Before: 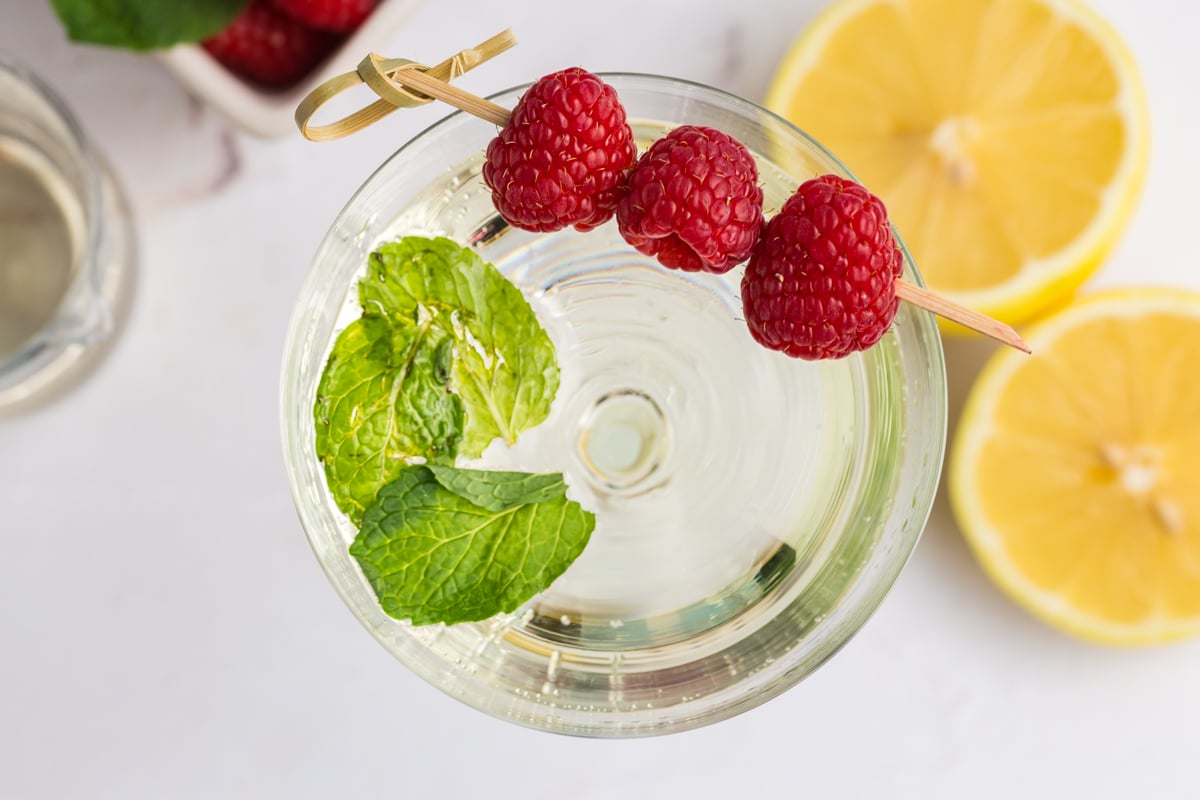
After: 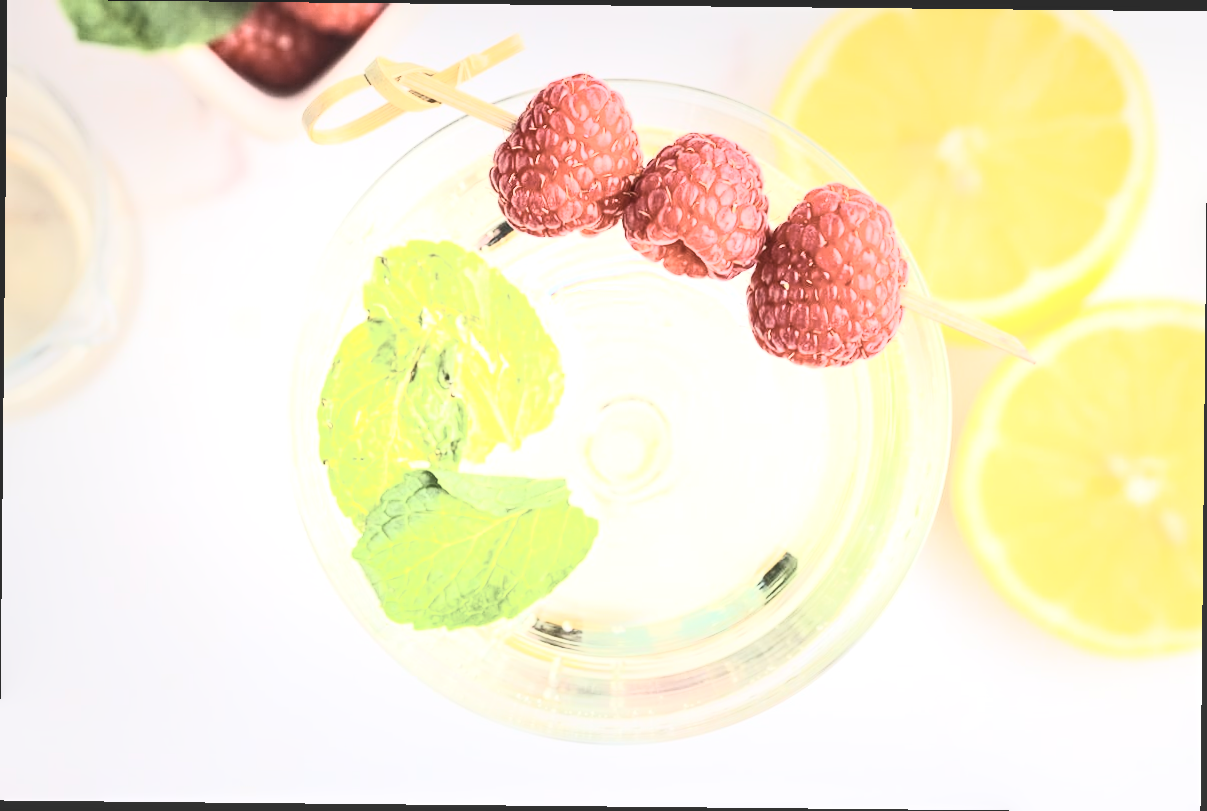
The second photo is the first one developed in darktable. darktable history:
crop and rotate: angle -0.57°
exposure: black level correction -0.002, exposure 1.35 EV, compensate highlight preservation false
color balance rgb: perceptual saturation grading › global saturation 0.758%
contrast brightness saturation: contrast 0.574, brightness 0.567, saturation -0.35
local contrast: on, module defaults
